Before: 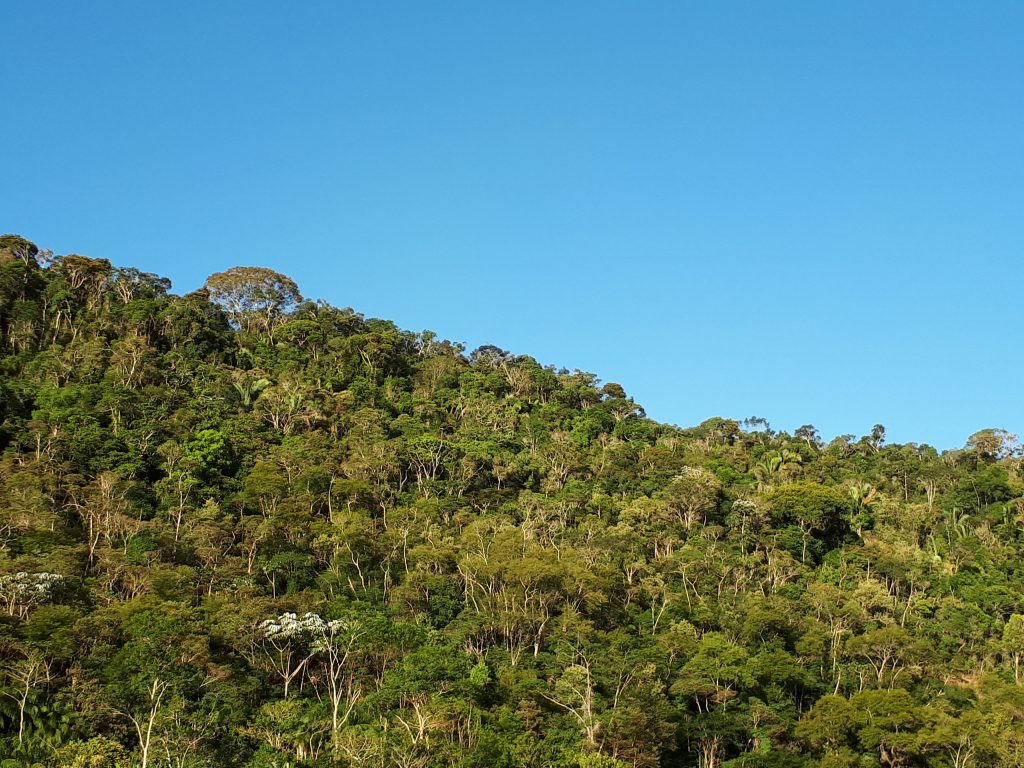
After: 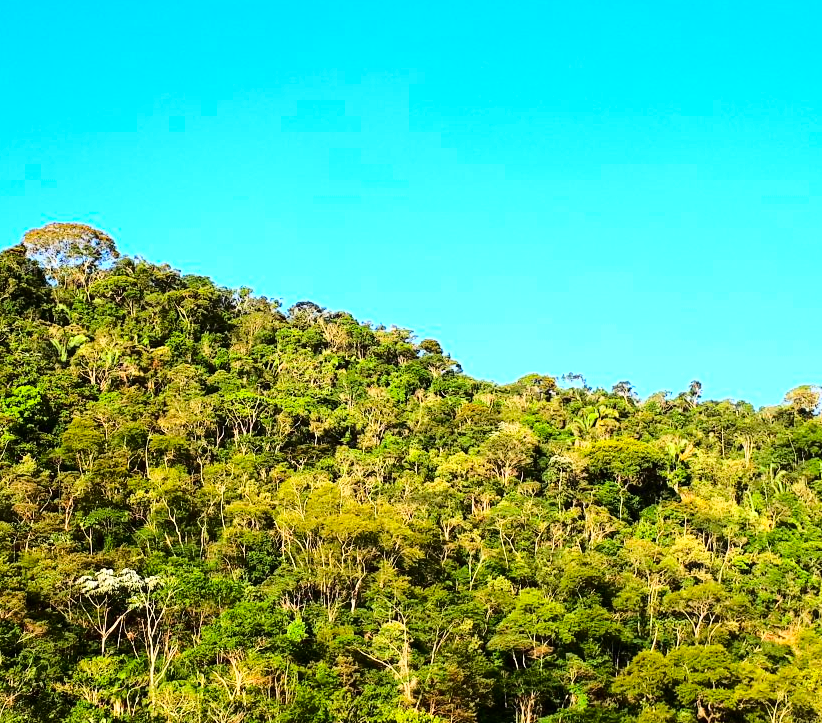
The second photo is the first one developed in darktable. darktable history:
crop and rotate: left 17.893%, top 5.742%, right 1.75%
base curve: curves: ch0 [(0, 0) (0.028, 0.03) (0.105, 0.232) (0.387, 0.748) (0.754, 0.968) (1, 1)]
haze removal: compatibility mode true, adaptive false
contrast brightness saturation: contrast 0.165, saturation 0.318
